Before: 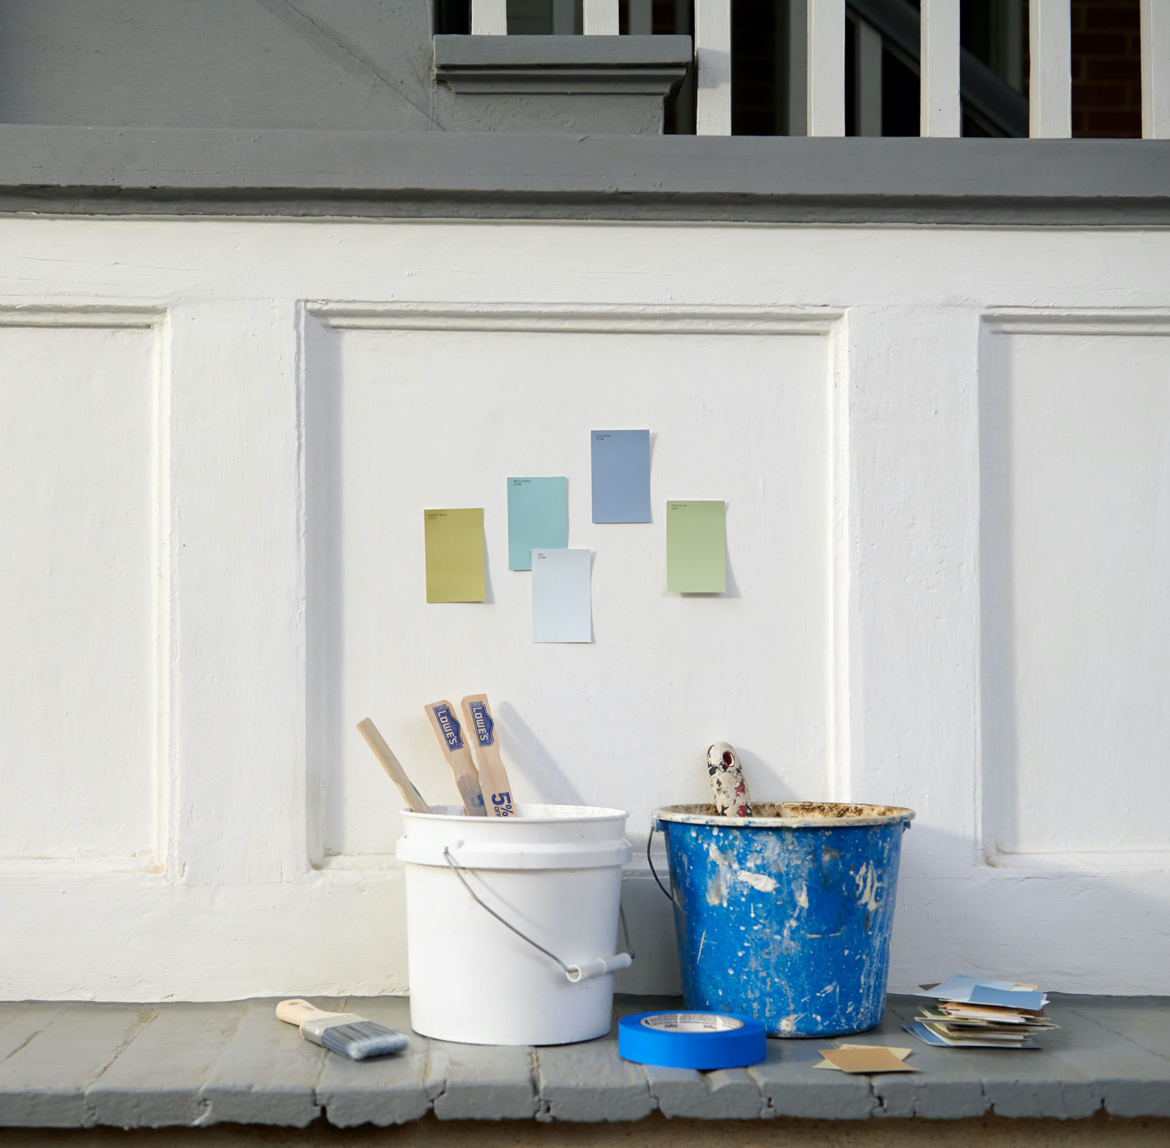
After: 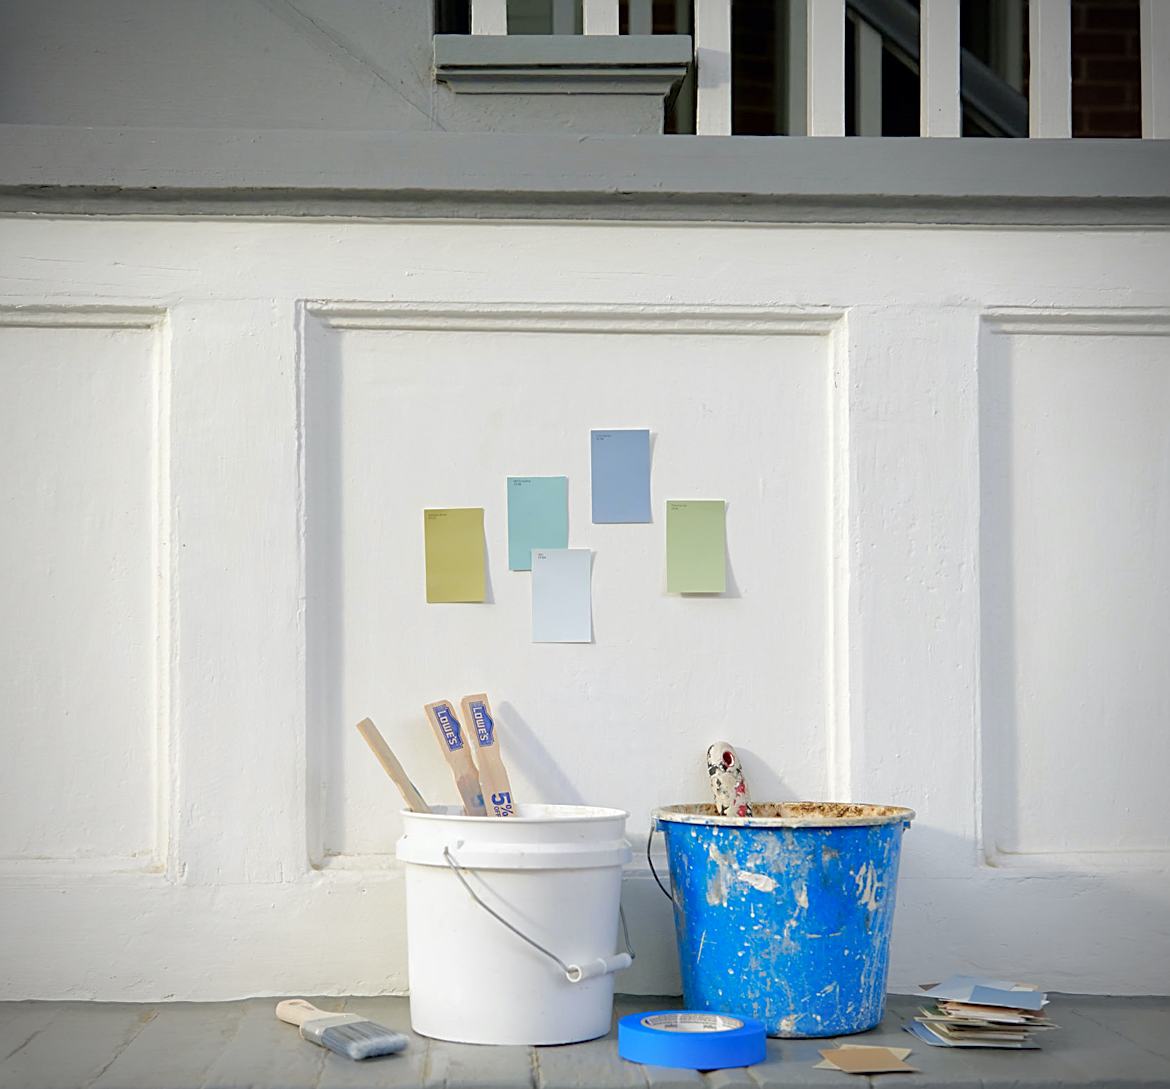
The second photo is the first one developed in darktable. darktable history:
vignetting: on, module defaults
sharpen: on, module defaults
tone curve: curves: ch0 [(0, 0) (0.004, 0.008) (0.077, 0.156) (0.169, 0.29) (0.774, 0.774) (1, 1)], color space Lab, linked channels, preserve colors none
crop and rotate: top 0%, bottom 5.097%
